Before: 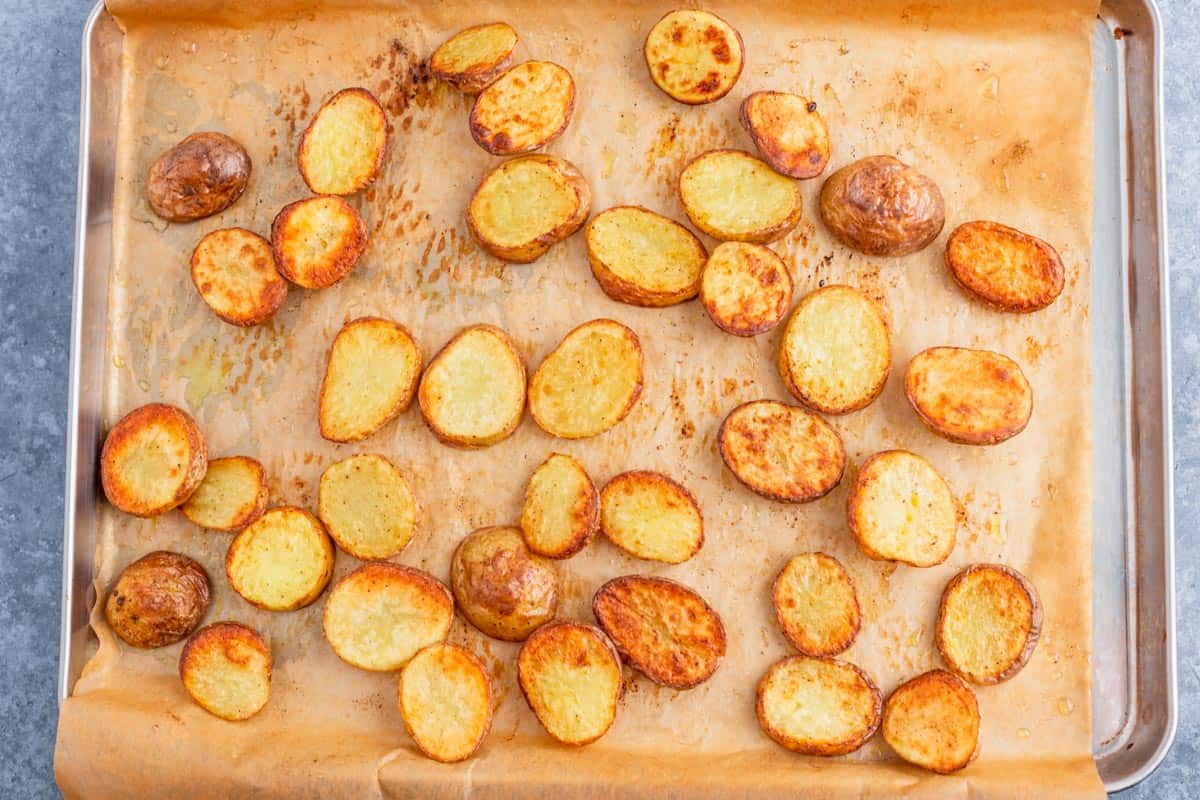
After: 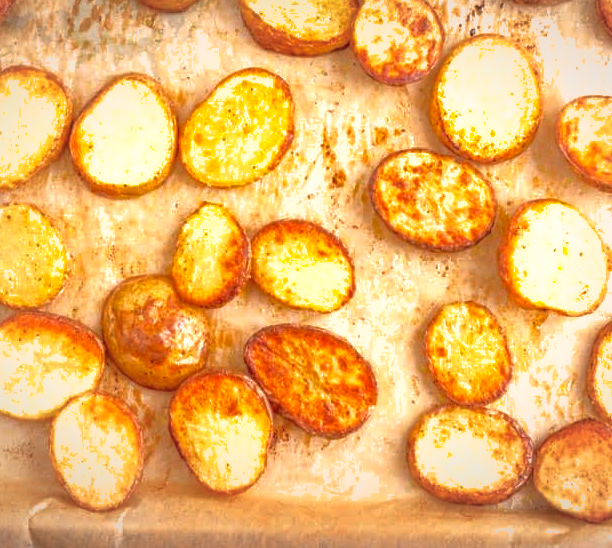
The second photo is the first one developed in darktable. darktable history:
exposure: black level correction 0, exposure 0.698 EV, compensate highlight preservation false
crop and rotate: left 29.12%, top 31.463%, right 19.826%
vignetting: fall-off radius 100.45%, brightness -0.457, saturation -0.306, center (0.034, -0.086), width/height ratio 1.343
shadows and highlights: on, module defaults
